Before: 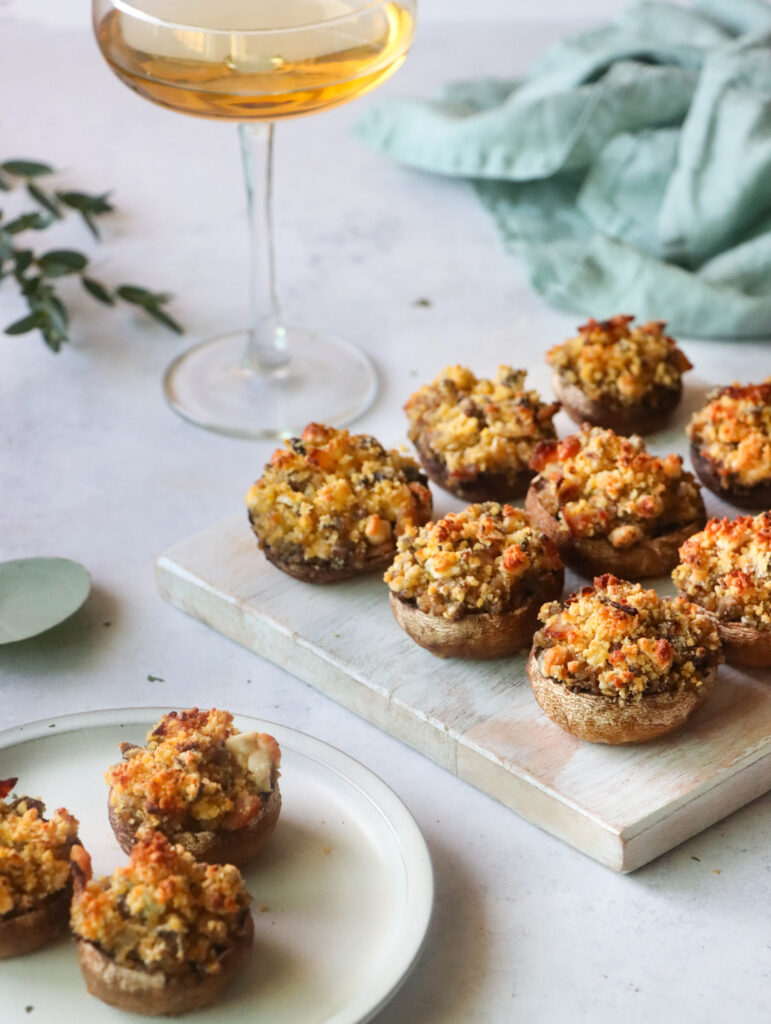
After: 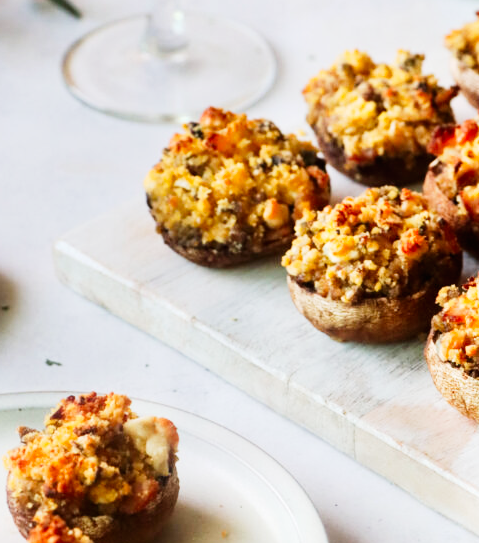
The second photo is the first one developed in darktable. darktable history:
crop: left 13.269%, top 30.879%, right 24.483%, bottom 16.015%
tone curve: curves: ch0 [(0, 0.006) (0.046, 0.011) (0.13, 0.062) (0.338, 0.327) (0.494, 0.55) (0.728, 0.835) (1, 1)]; ch1 [(0, 0) (0.346, 0.324) (0.45, 0.431) (0.5, 0.5) (0.522, 0.517) (0.55, 0.57) (1, 1)]; ch2 [(0, 0) (0.453, 0.418) (0.5, 0.5) (0.526, 0.524) (0.554, 0.598) (0.622, 0.679) (0.707, 0.761) (1, 1)], preserve colors none
